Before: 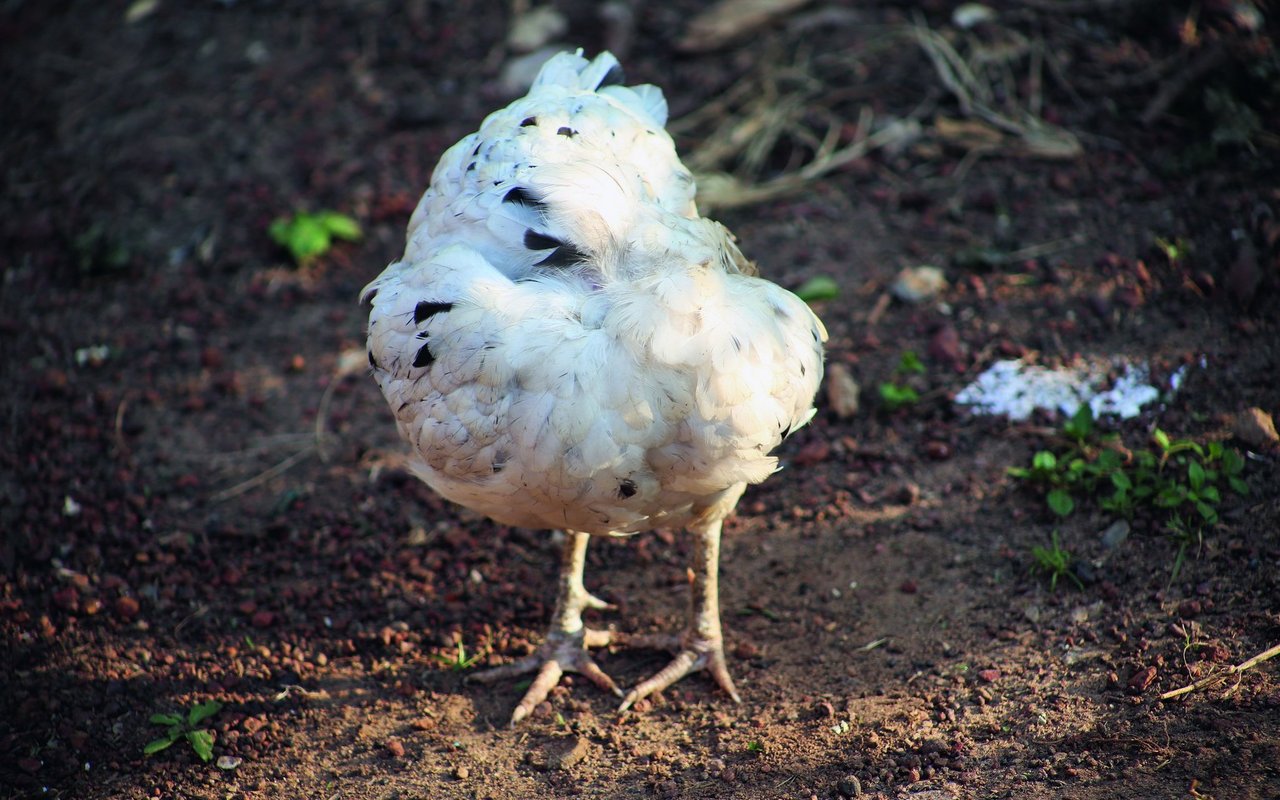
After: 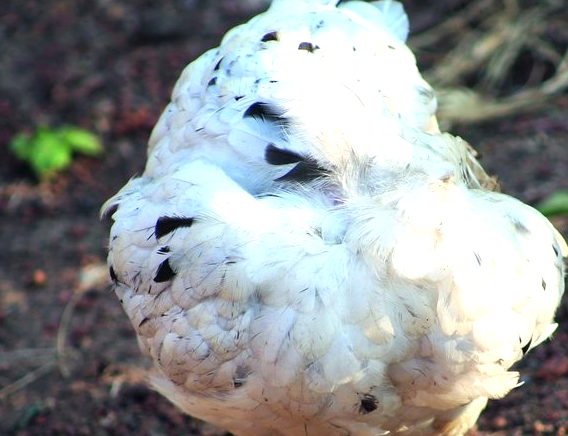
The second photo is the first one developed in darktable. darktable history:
exposure: black level correction 0, exposure 0.499 EV, compensate highlight preservation false
crop: left 20.267%, top 10.748%, right 35.348%, bottom 34.724%
